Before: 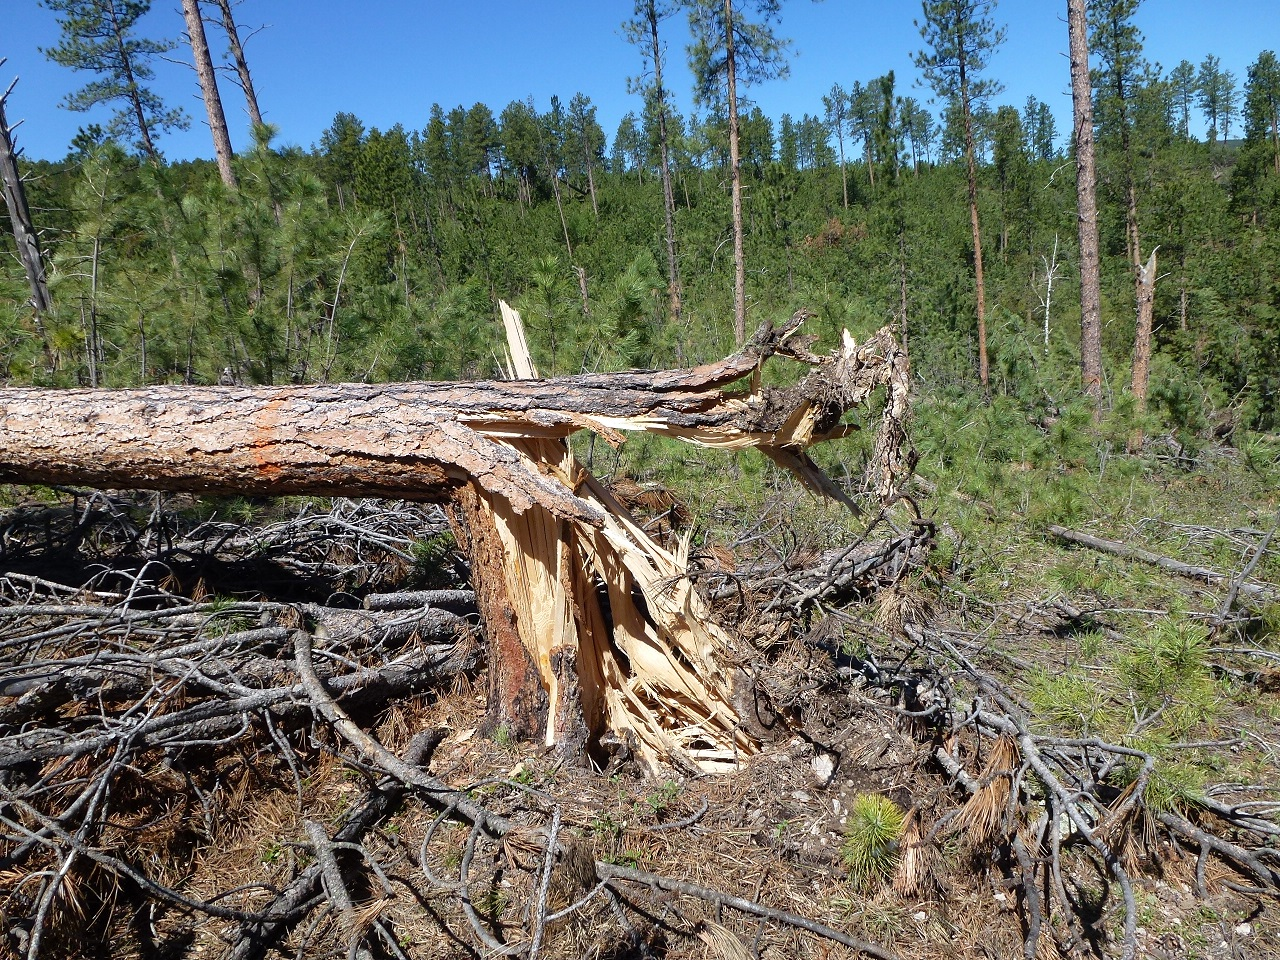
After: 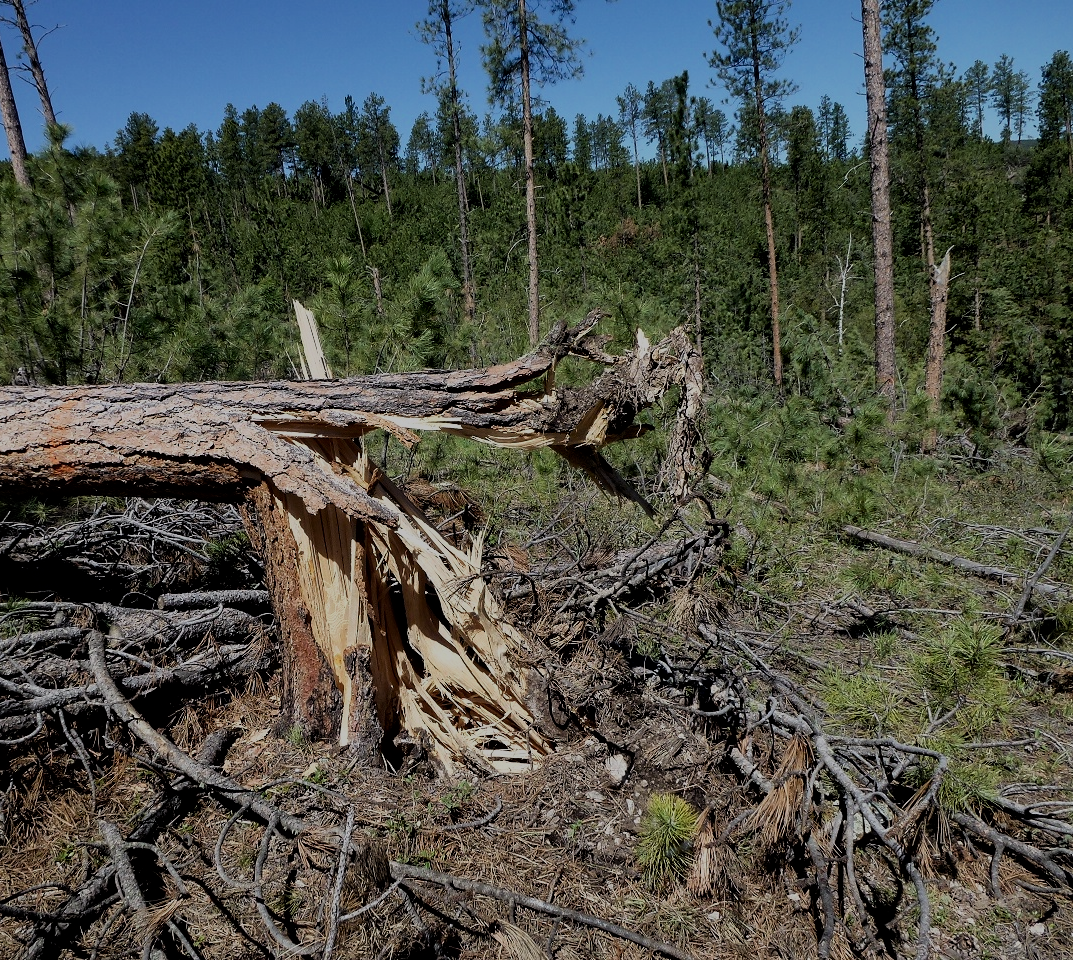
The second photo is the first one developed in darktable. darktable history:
crop: left 16.145%
exposure: exposure -1 EV, compensate highlight preservation false
local contrast: mode bilateral grid, contrast 20, coarseness 50, detail 120%, midtone range 0.2
contrast brightness saturation: contrast 0.15, brightness 0.05
filmic rgb: black relative exposure -7.15 EV, white relative exposure 5.36 EV, hardness 3.02, color science v6 (2022)
